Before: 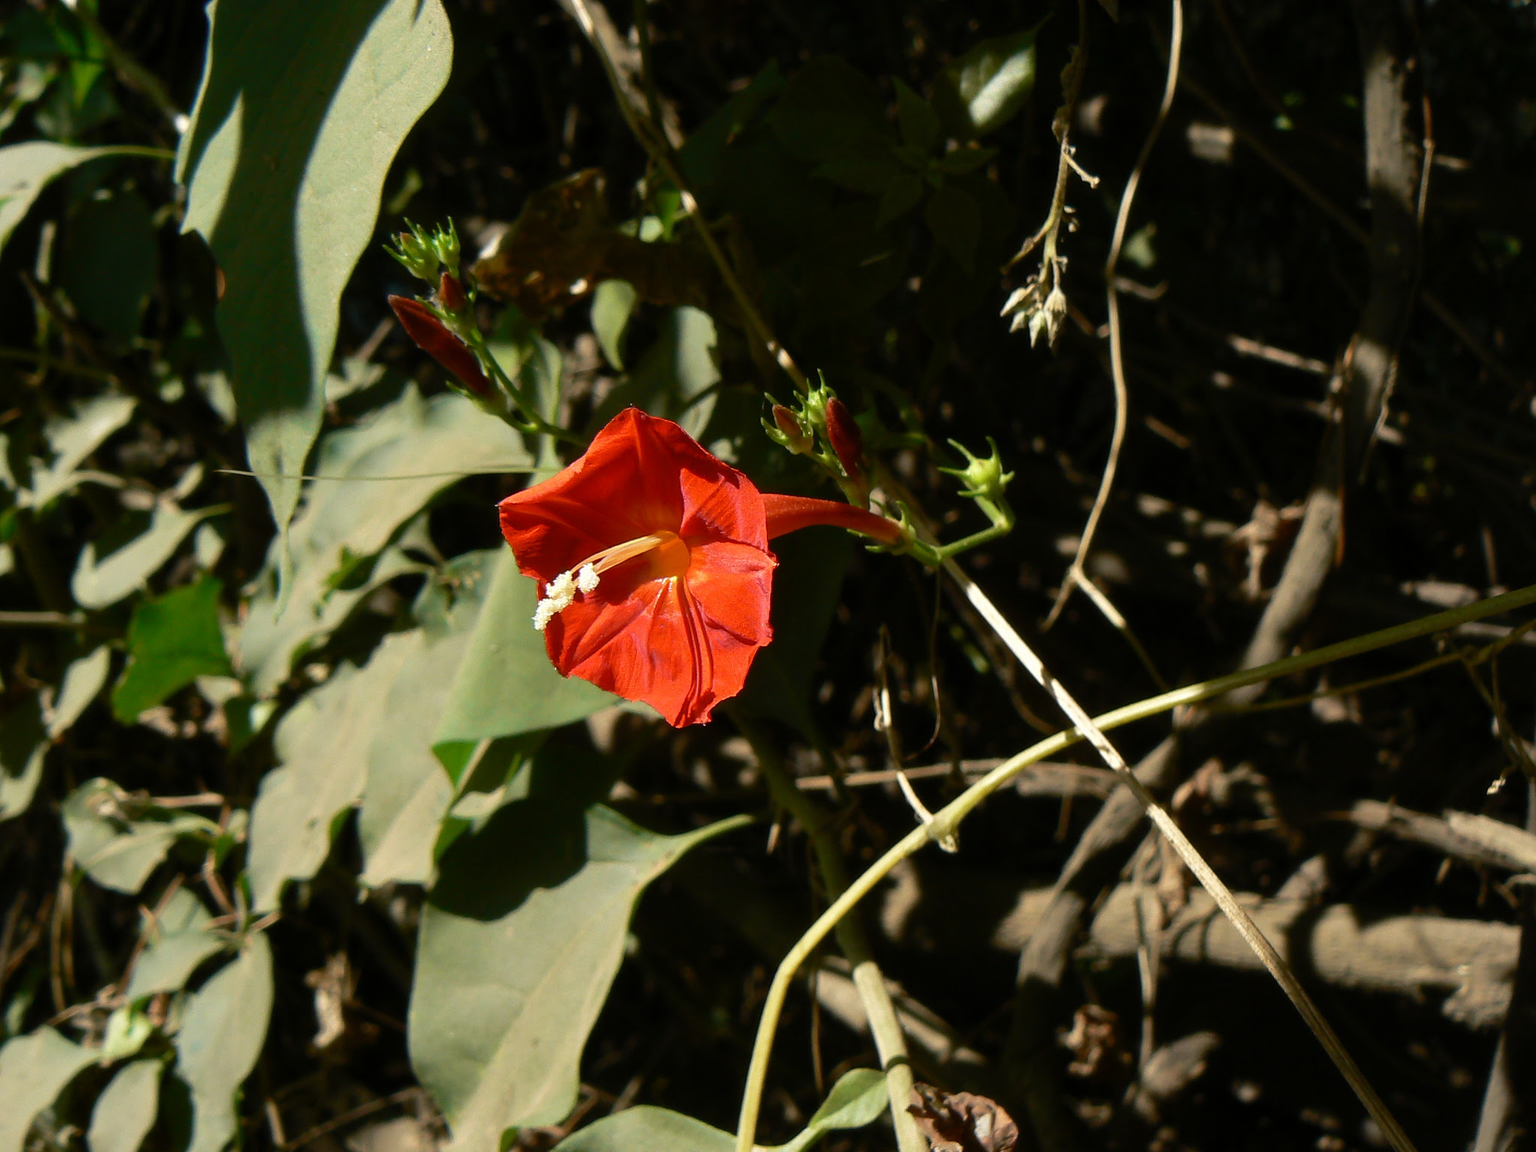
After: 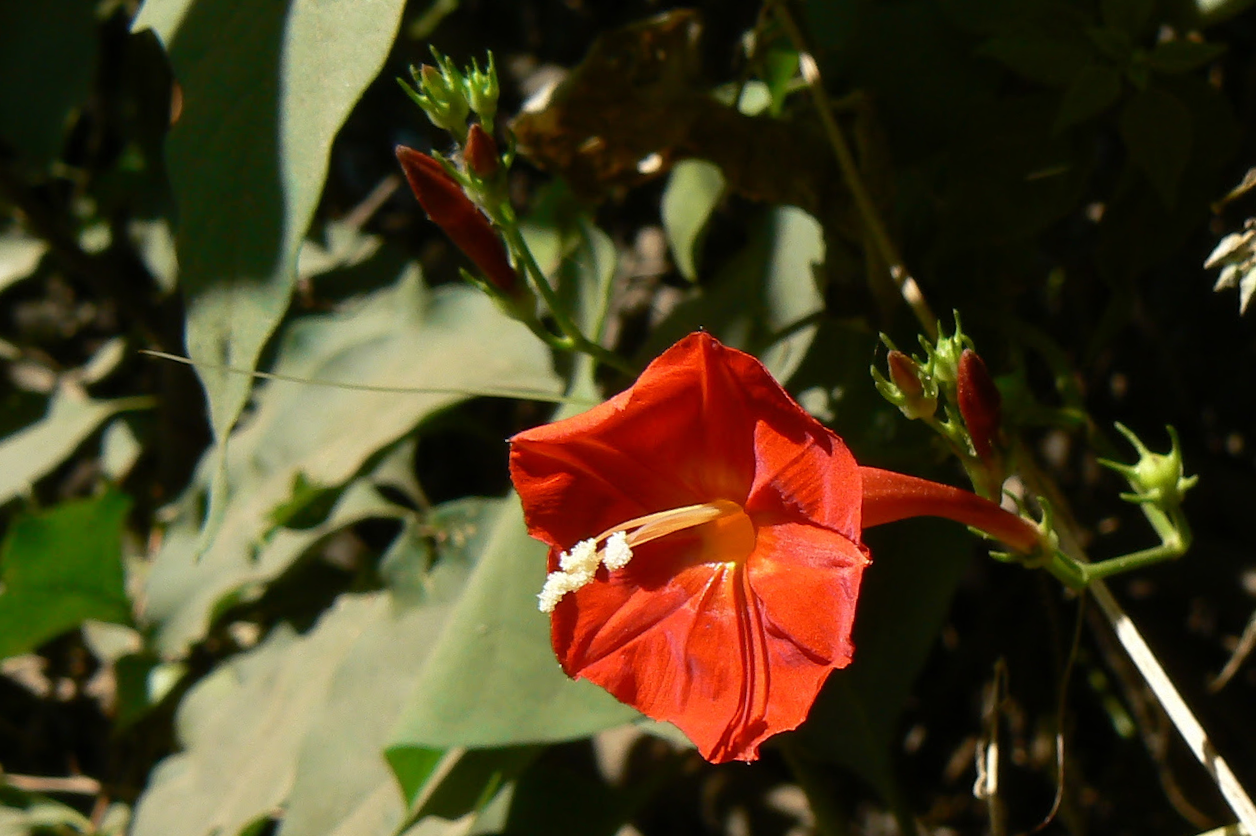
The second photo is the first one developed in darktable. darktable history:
crop and rotate: angle -6.66°, left 2.029%, top 7.018%, right 27.556%, bottom 30.473%
